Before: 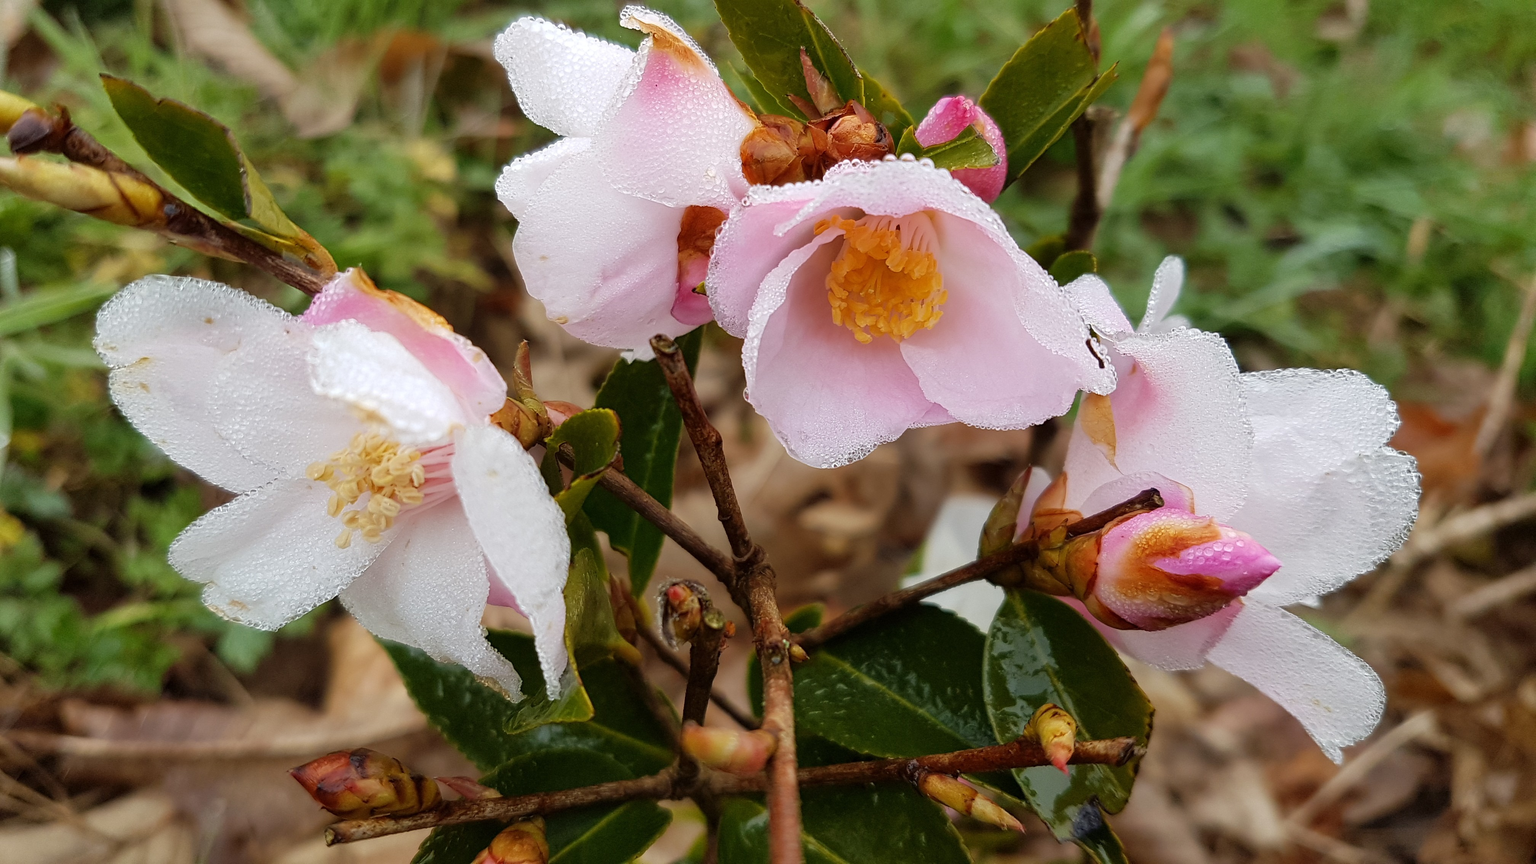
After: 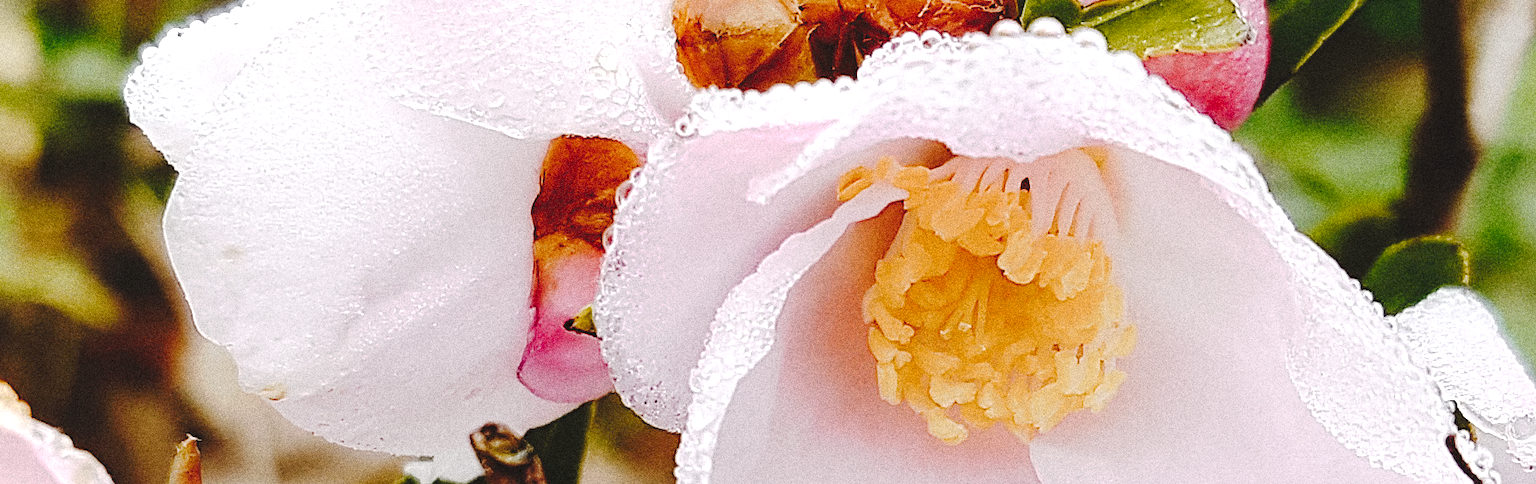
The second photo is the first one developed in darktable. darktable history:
exposure: exposure 0.078 EV, compensate highlight preservation false
tone curve: curves: ch0 [(0, 0) (0.003, 0.079) (0.011, 0.083) (0.025, 0.088) (0.044, 0.095) (0.069, 0.106) (0.1, 0.115) (0.136, 0.127) (0.177, 0.152) (0.224, 0.198) (0.277, 0.263) (0.335, 0.371) (0.399, 0.483) (0.468, 0.582) (0.543, 0.664) (0.623, 0.726) (0.709, 0.793) (0.801, 0.842) (0.898, 0.896) (1, 1)], preserve colors none
sharpen: on, module defaults
crop: left 28.64%, top 16.832%, right 26.637%, bottom 58.055%
grain: coarseness 14.49 ISO, strength 48.04%, mid-tones bias 35%
color balance rgb: perceptual saturation grading › global saturation 20%, perceptual saturation grading › highlights -50%, perceptual saturation grading › shadows 30%, perceptual brilliance grading › global brilliance 10%, perceptual brilliance grading › shadows 15%
contrast brightness saturation: contrast 0.1, saturation -0.3
